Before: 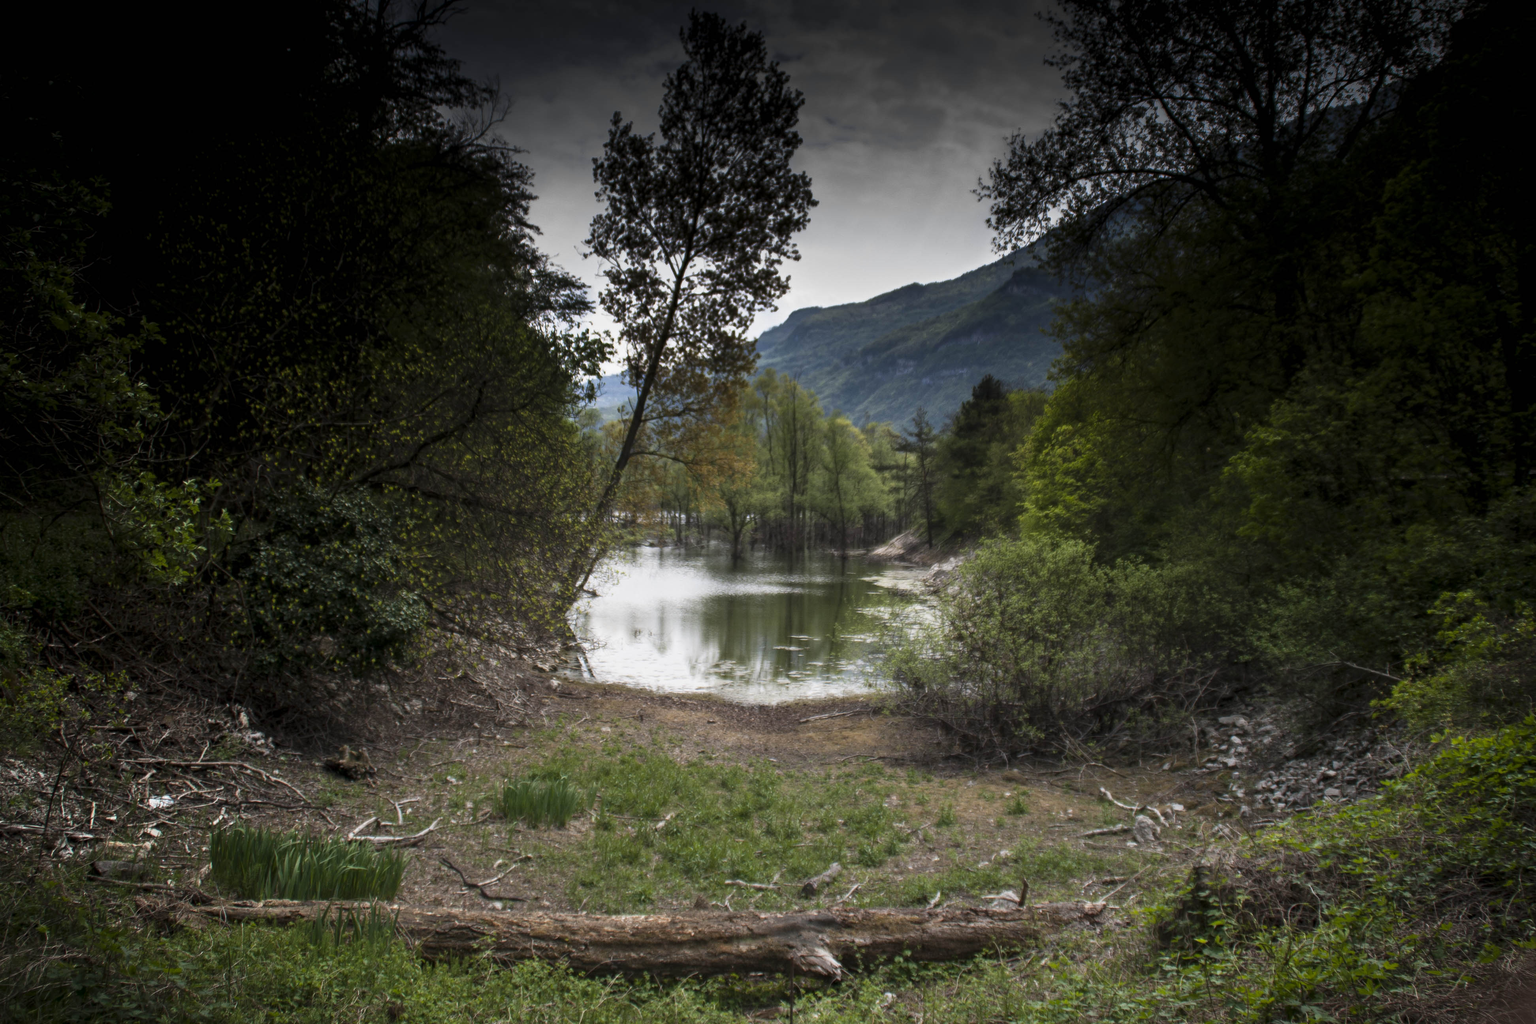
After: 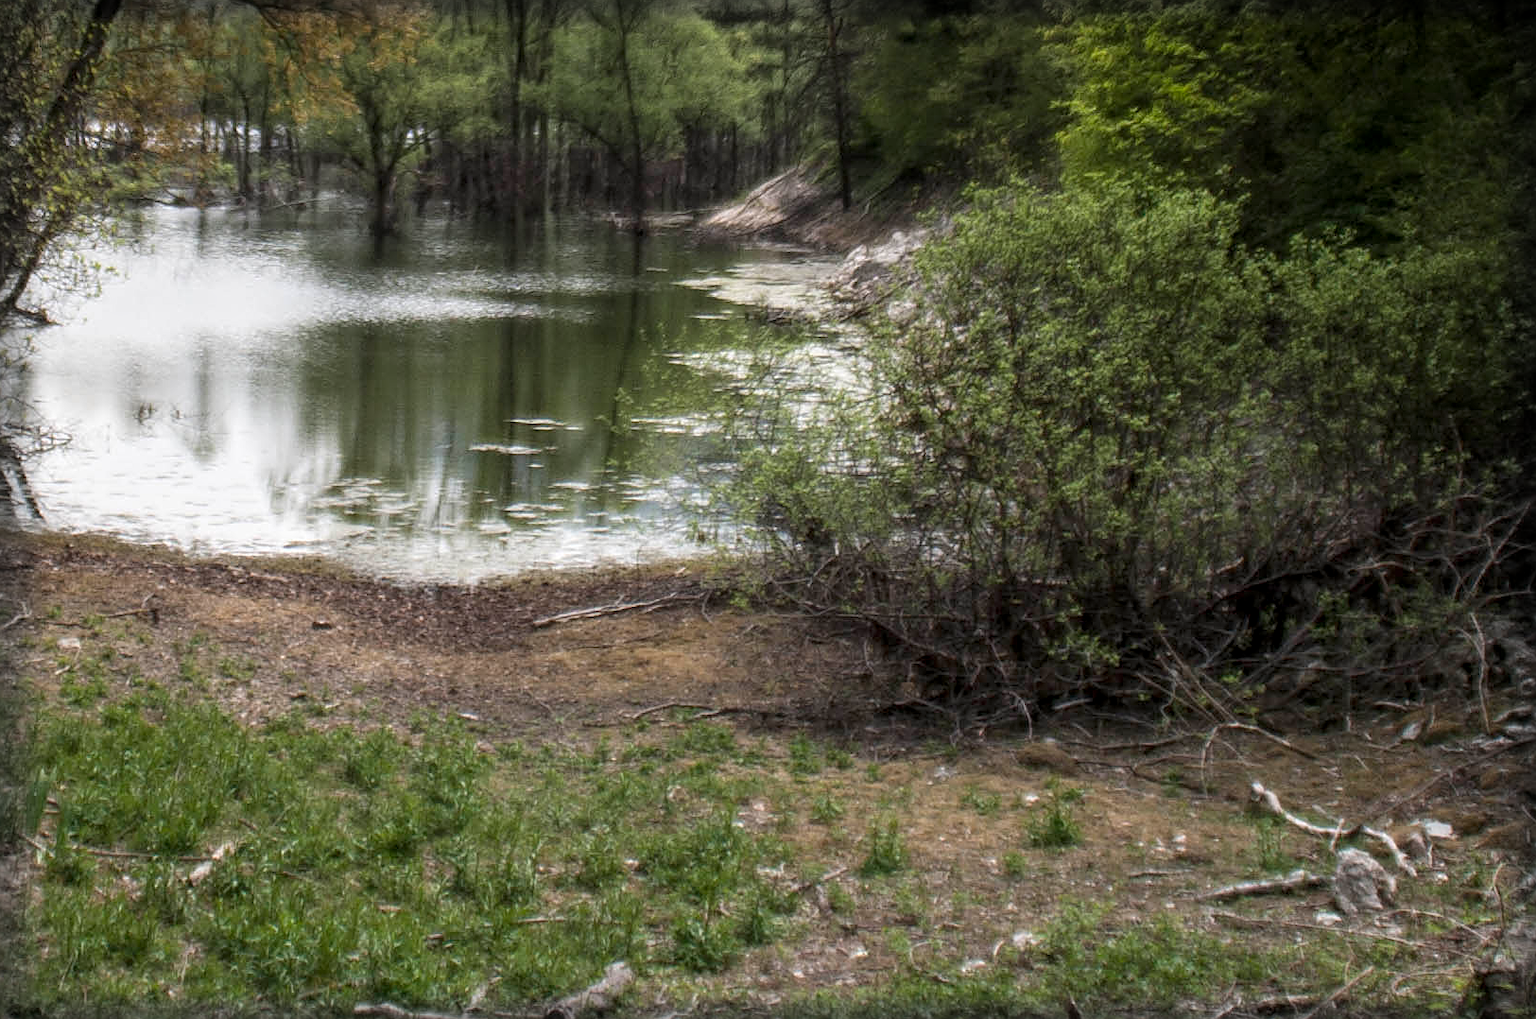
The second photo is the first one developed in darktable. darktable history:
crop: left 37.556%, top 45.006%, right 20.639%, bottom 13.352%
vignetting: fall-off start 93.49%, fall-off radius 6.17%, automatic ratio true, width/height ratio 1.331, shape 0.051, dithering 16-bit output, unbound false
local contrast: on, module defaults
sharpen: on, module defaults
